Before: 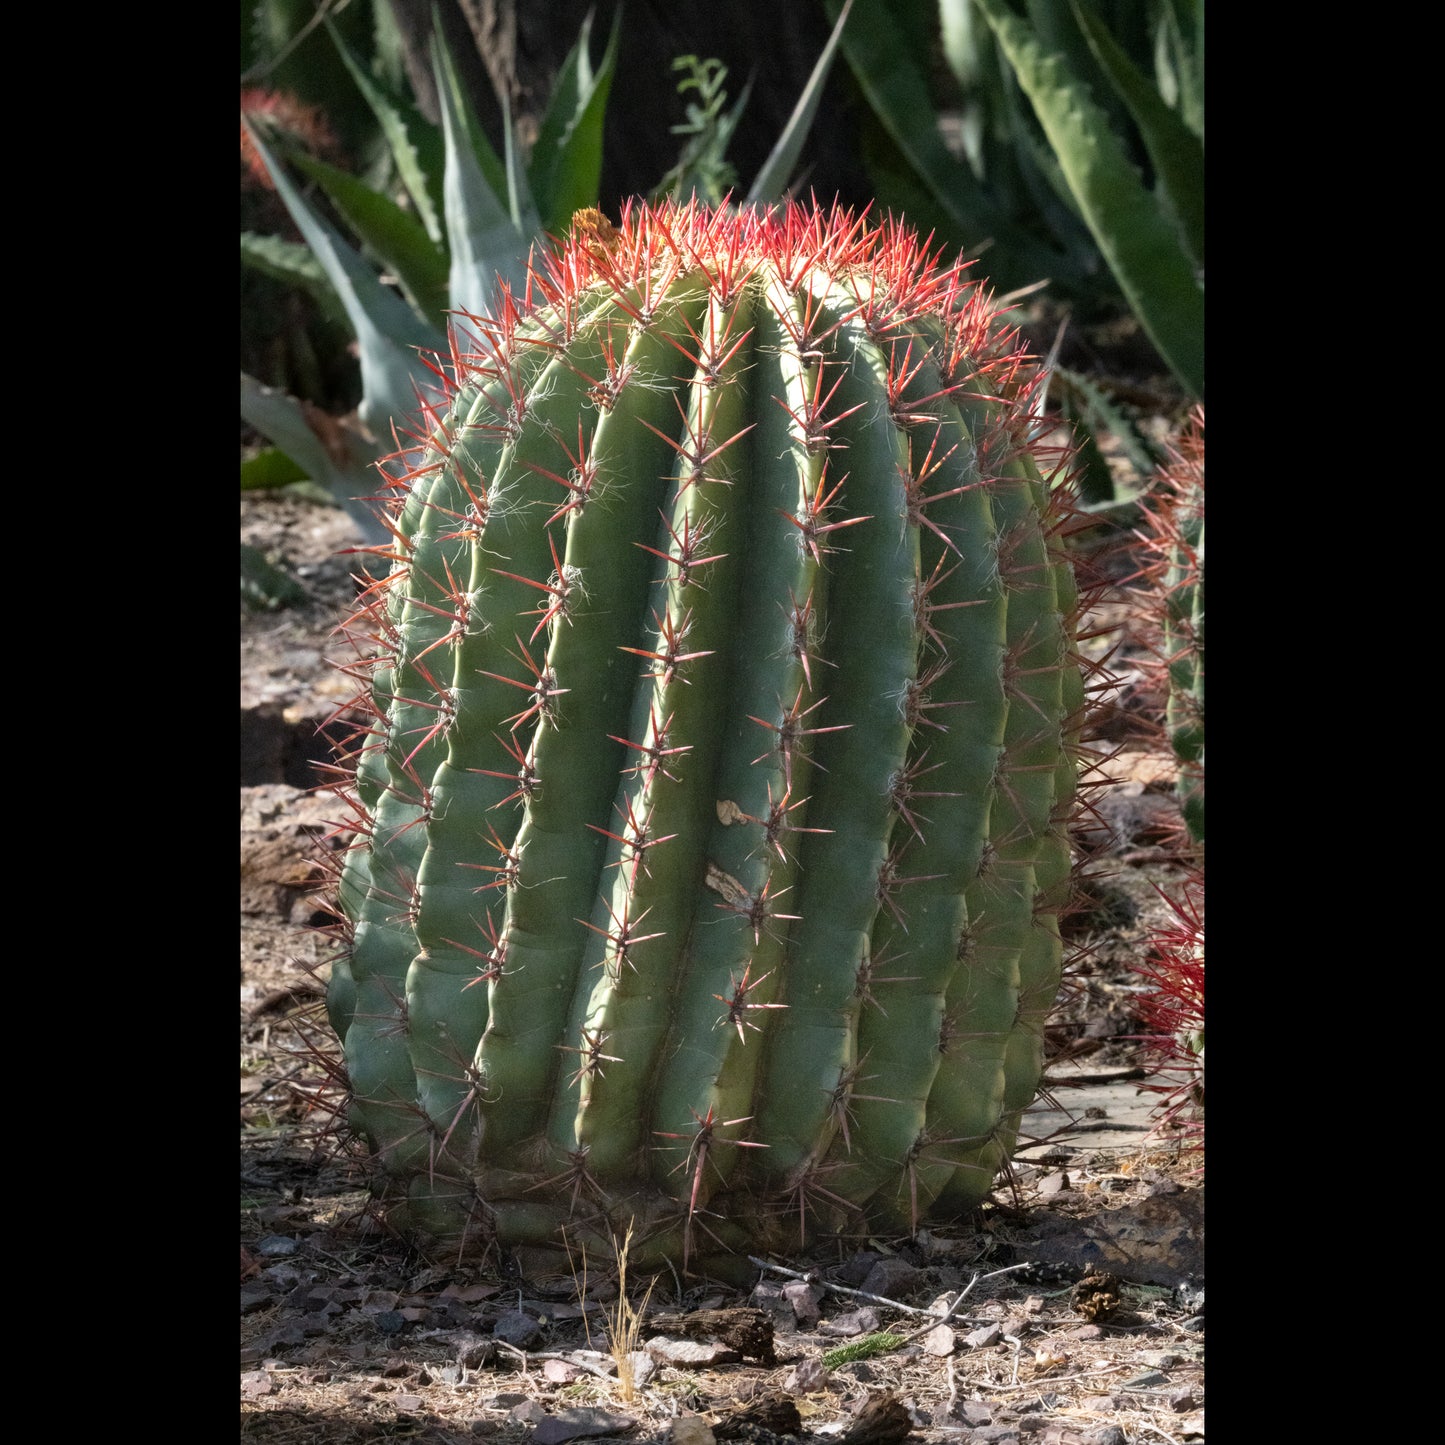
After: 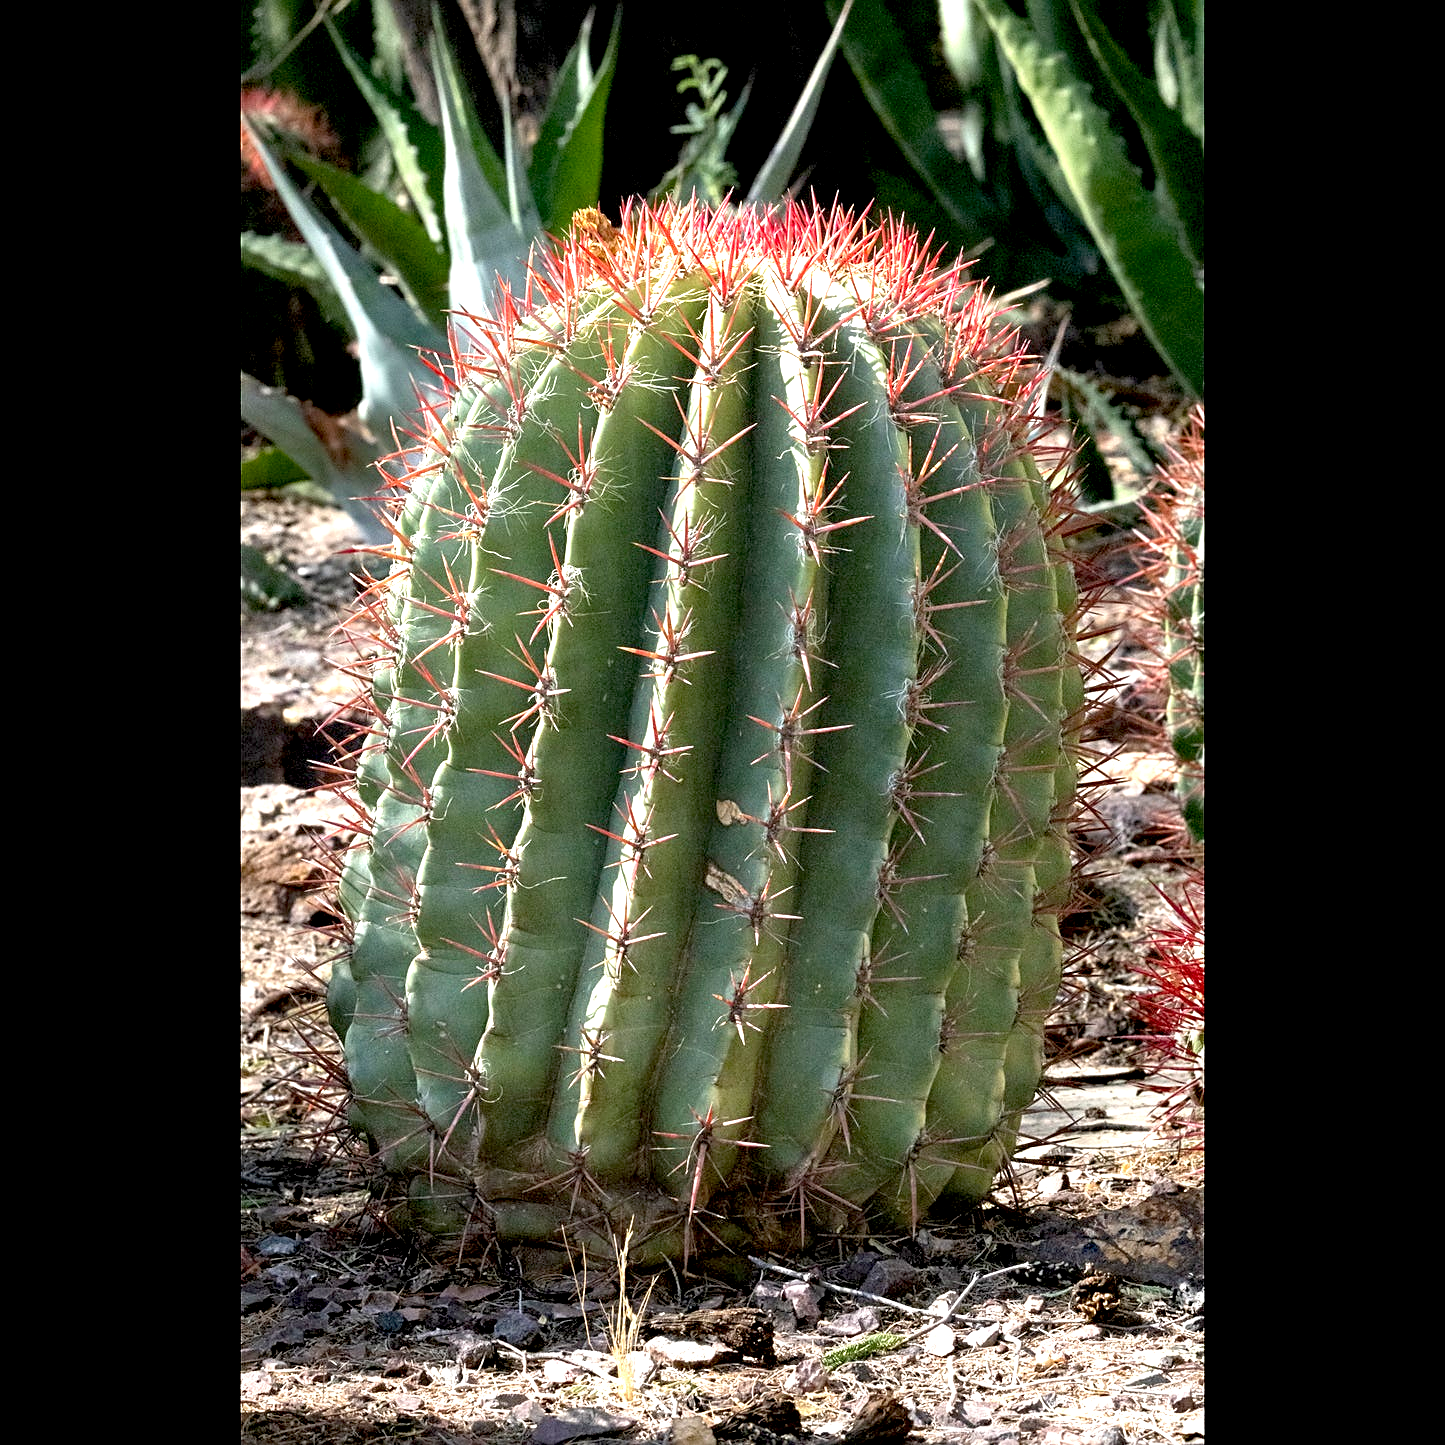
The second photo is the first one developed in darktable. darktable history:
sharpen: on, module defaults
exposure: black level correction 0.011, exposure 1.083 EV, compensate exposure bias true, compensate highlight preservation false
